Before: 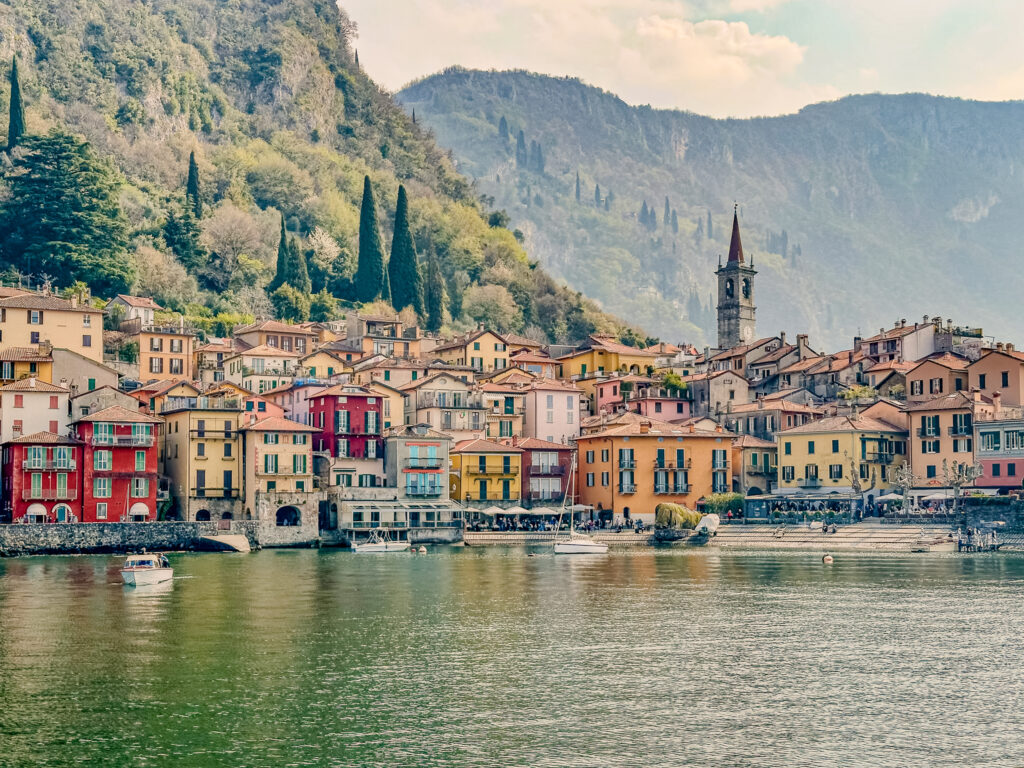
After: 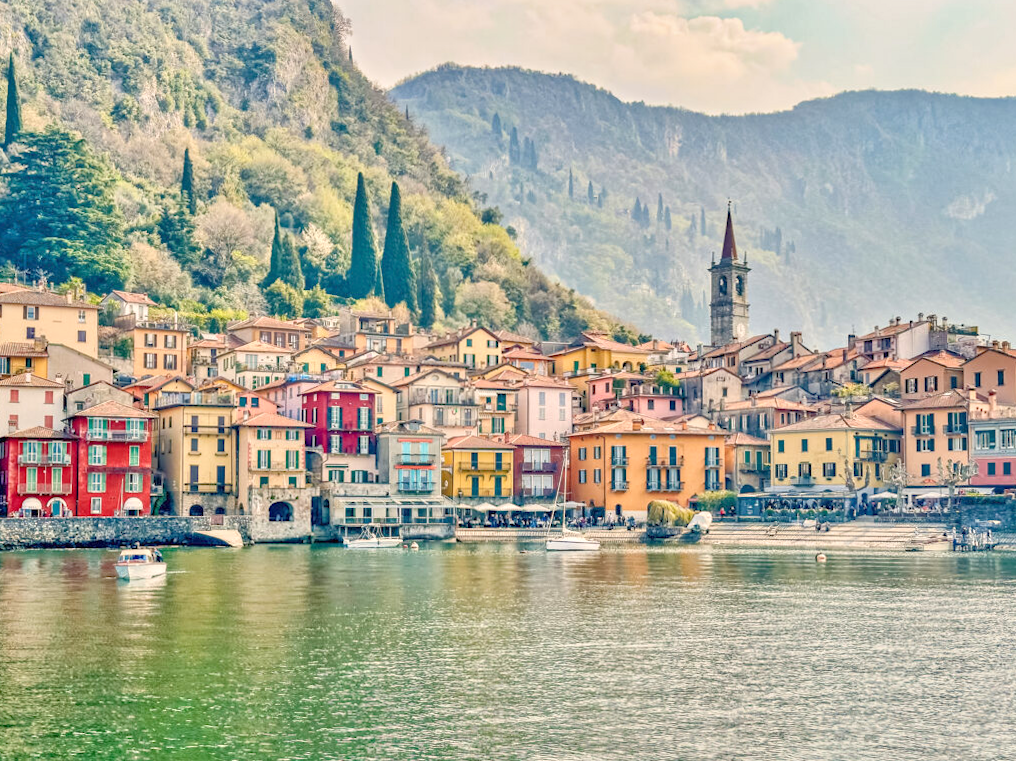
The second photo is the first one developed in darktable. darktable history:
tone equalizer: -8 EV 2 EV, -7 EV 2 EV, -6 EV 2 EV, -5 EV 2 EV, -4 EV 2 EV, -3 EV 1.5 EV, -2 EV 1 EV, -1 EV 0.5 EV
rotate and perspective: rotation 0.192°, lens shift (horizontal) -0.015, crop left 0.005, crop right 0.996, crop top 0.006, crop bottom 0.99
white balance: red 1, blue 1
